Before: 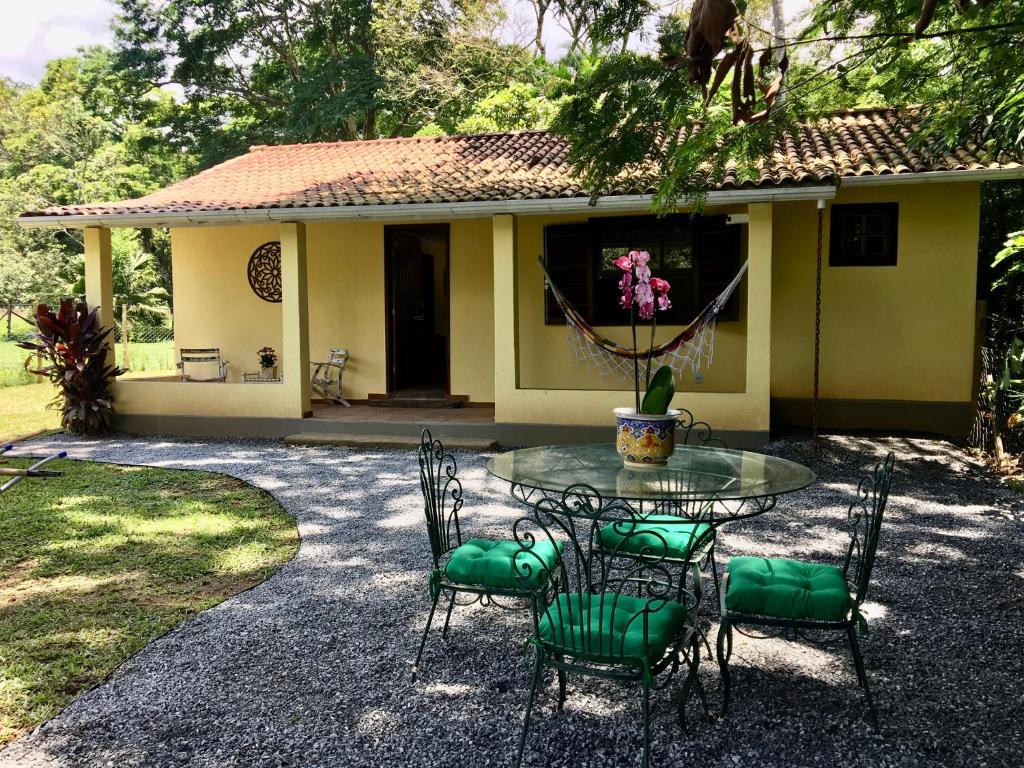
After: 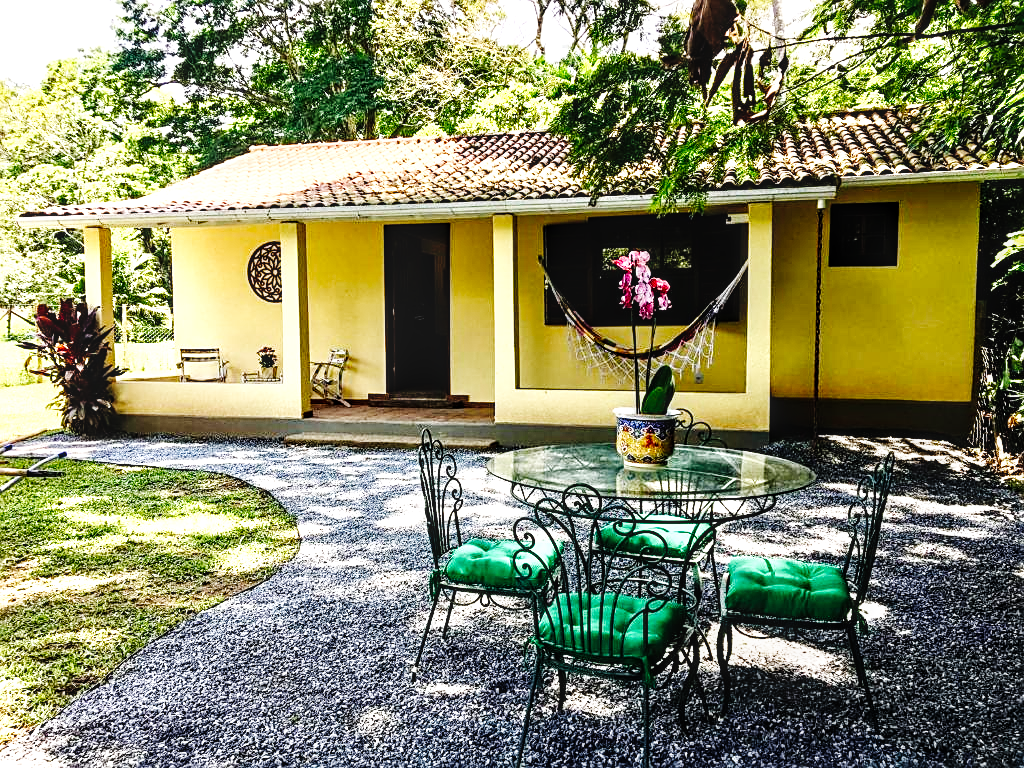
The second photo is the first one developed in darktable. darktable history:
sharpen: on, module defaults
base curve: curves: ch0 [(0, 0) (0, 0) (0.002, 0.001) (0.008, 0.003) (0.019, 0.011) (0.037, 0.037) (0.064, 0.11) (0.102, 0.232) (0.152, 0.379) (0.216, 0.524) (0.296, 0.665) (0.394, 0.789) (0.512, 0.881) (0.651, 0.945) (0.813, 0.986) (1, 1)], preserve colors none
levels: levels [0, 0.476, 0.951]
local contrast: detail 130%
